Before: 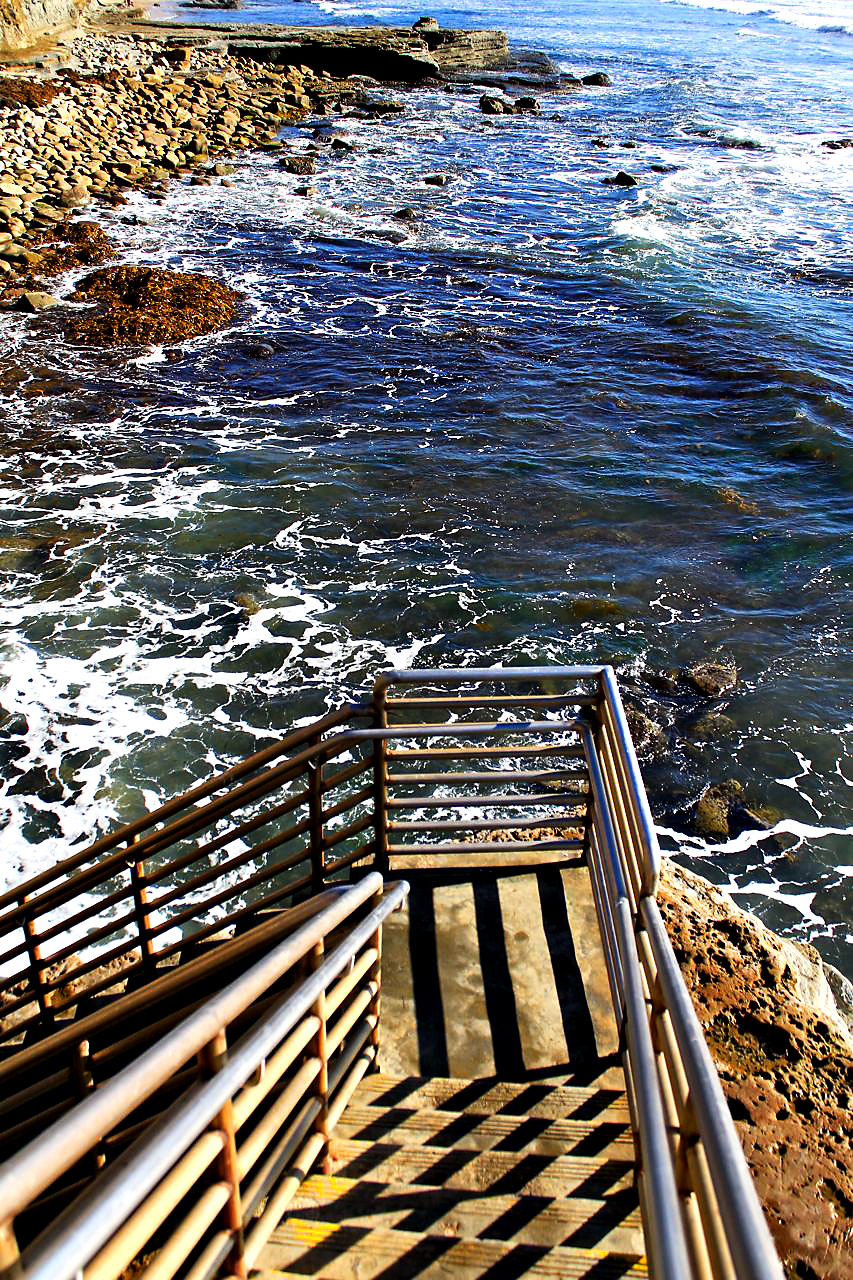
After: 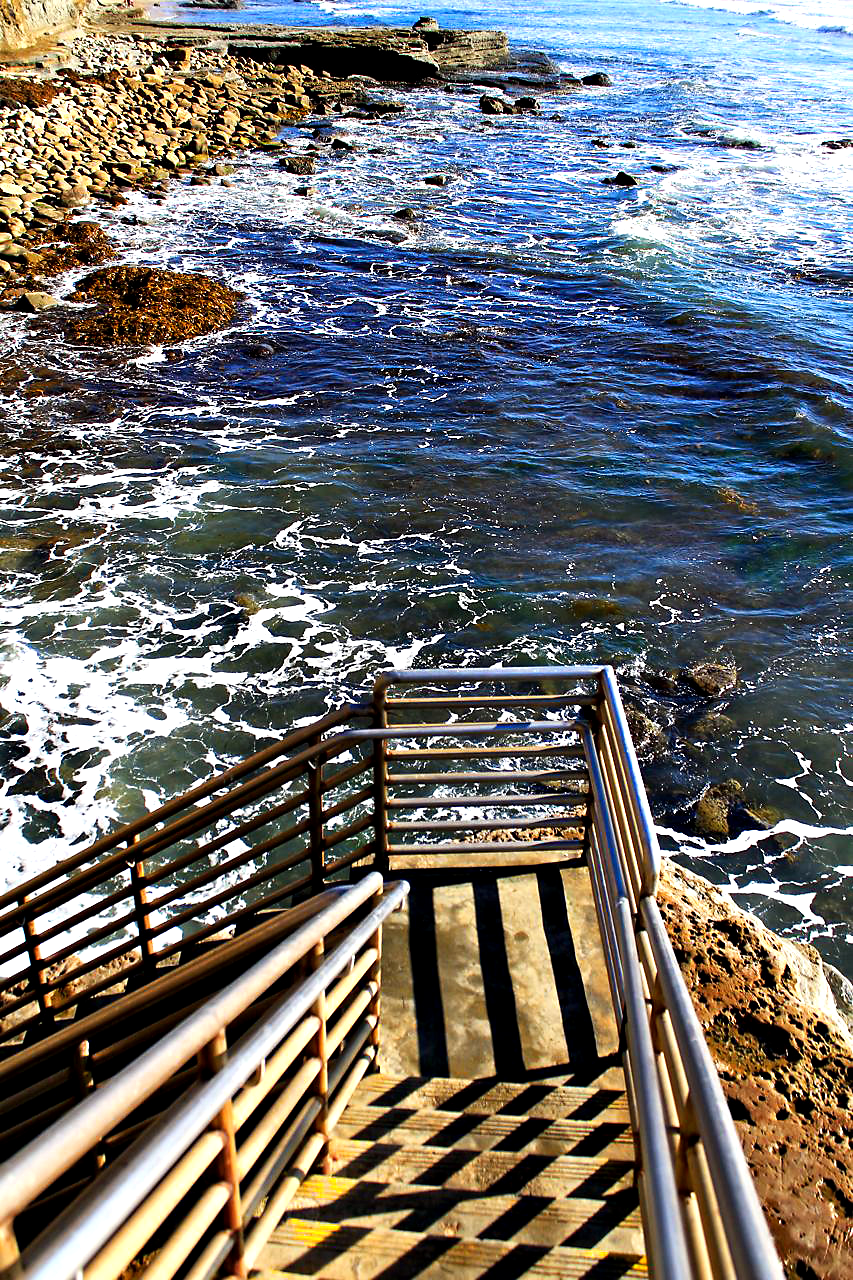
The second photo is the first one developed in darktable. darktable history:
color zones: curves: ch0 [(0.068, 0.464) (0.25, 0.5) (0.48, 0.508) (0.75, 0.536) (0.886, 0.476) (0.967, 0.456)]; ch1 [(0.066, 0.456) (0.25, 0.5) (0.616, 0.508) (0.746, 0.56) (0.934, 0.444)]
exposure: black level correction 0.001, exposure 0.14 EV, compensate highlight preservation false
